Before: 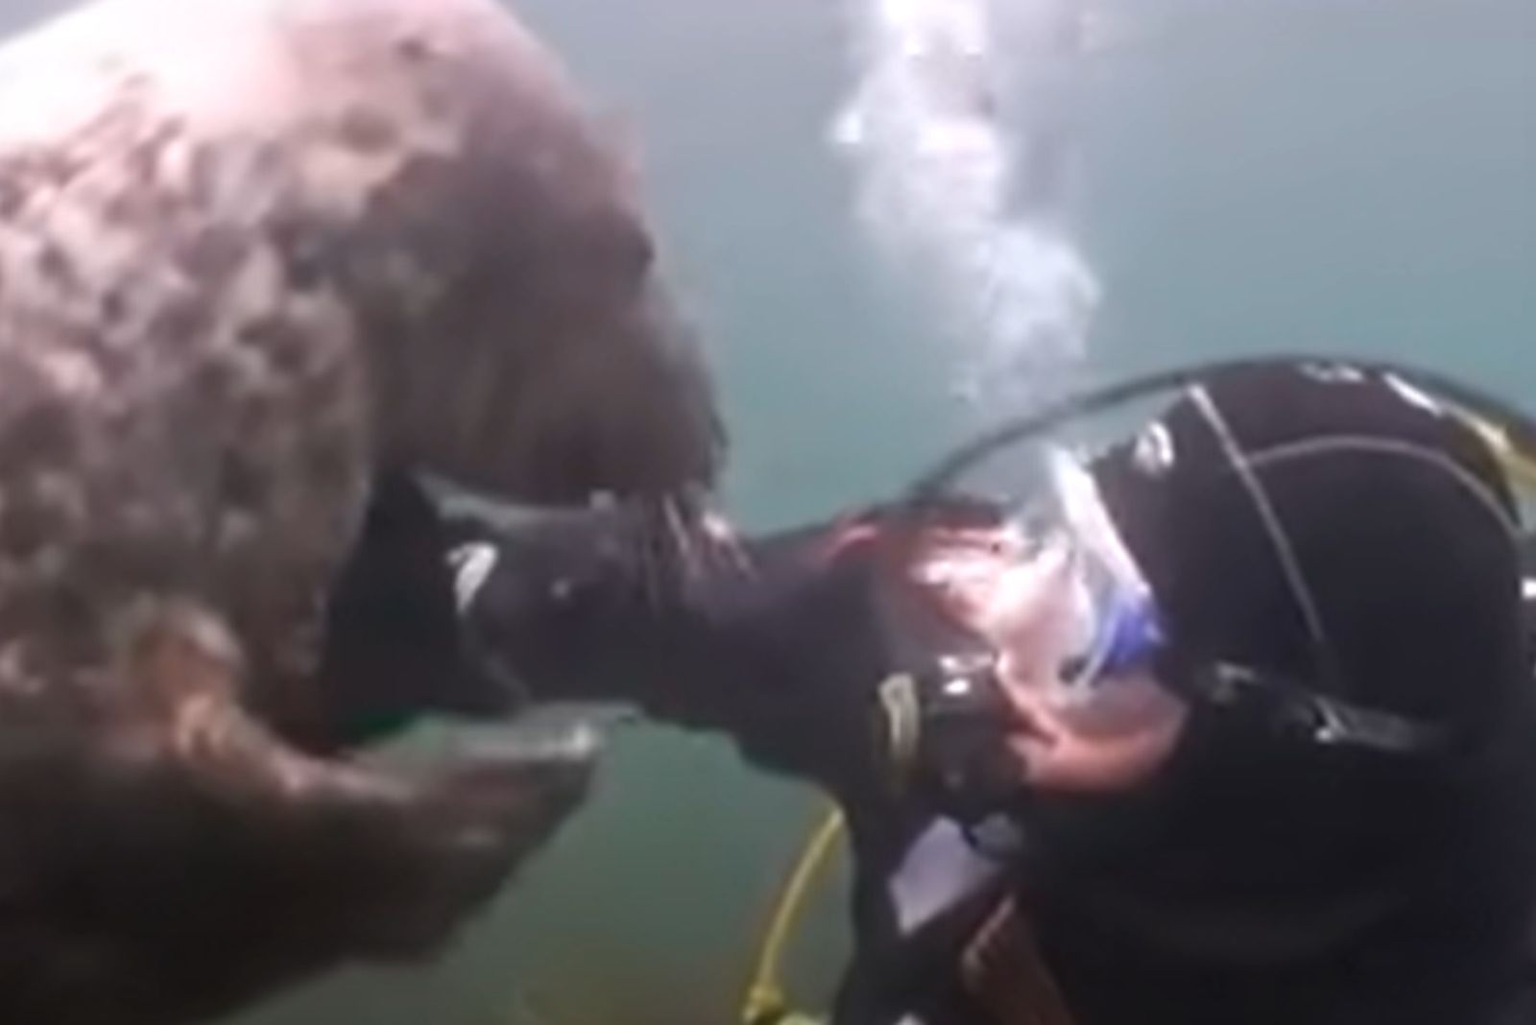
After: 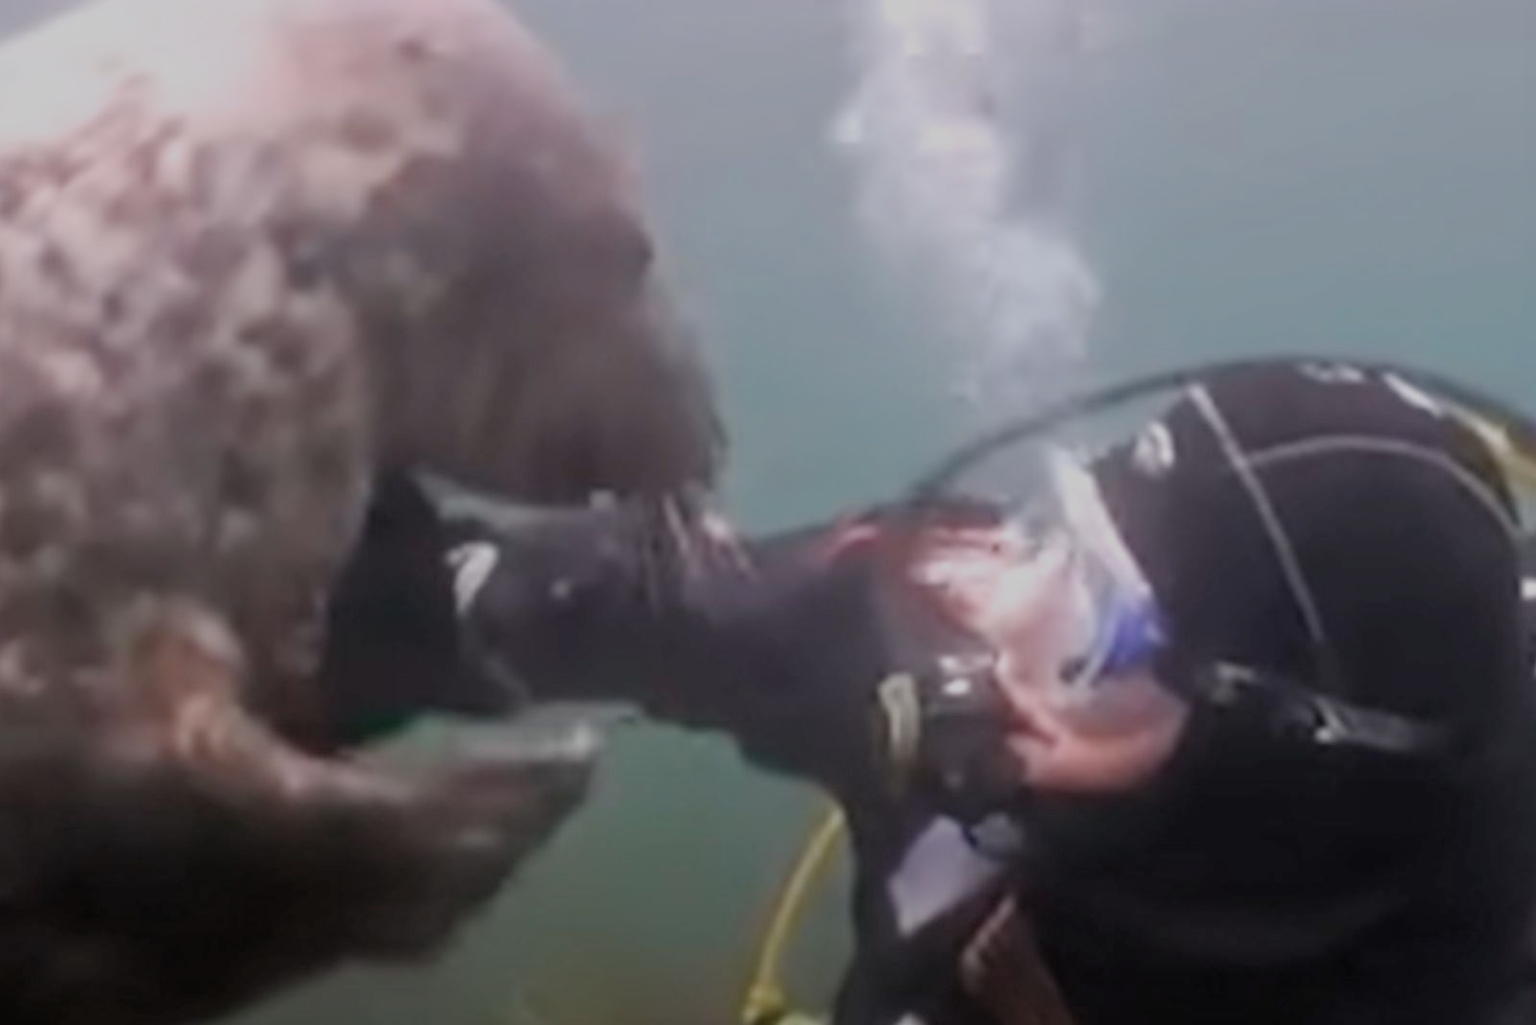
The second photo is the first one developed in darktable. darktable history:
filmic rgb: black relative exposure -8.8 EV, white relative exposure 4.99 EV, target black luminance 0%, hardness 3.79, latitude 66.35%, contrast 0.818, highlights saturation mix 10.09%, shadows ↔ highlights balance 20.44%
